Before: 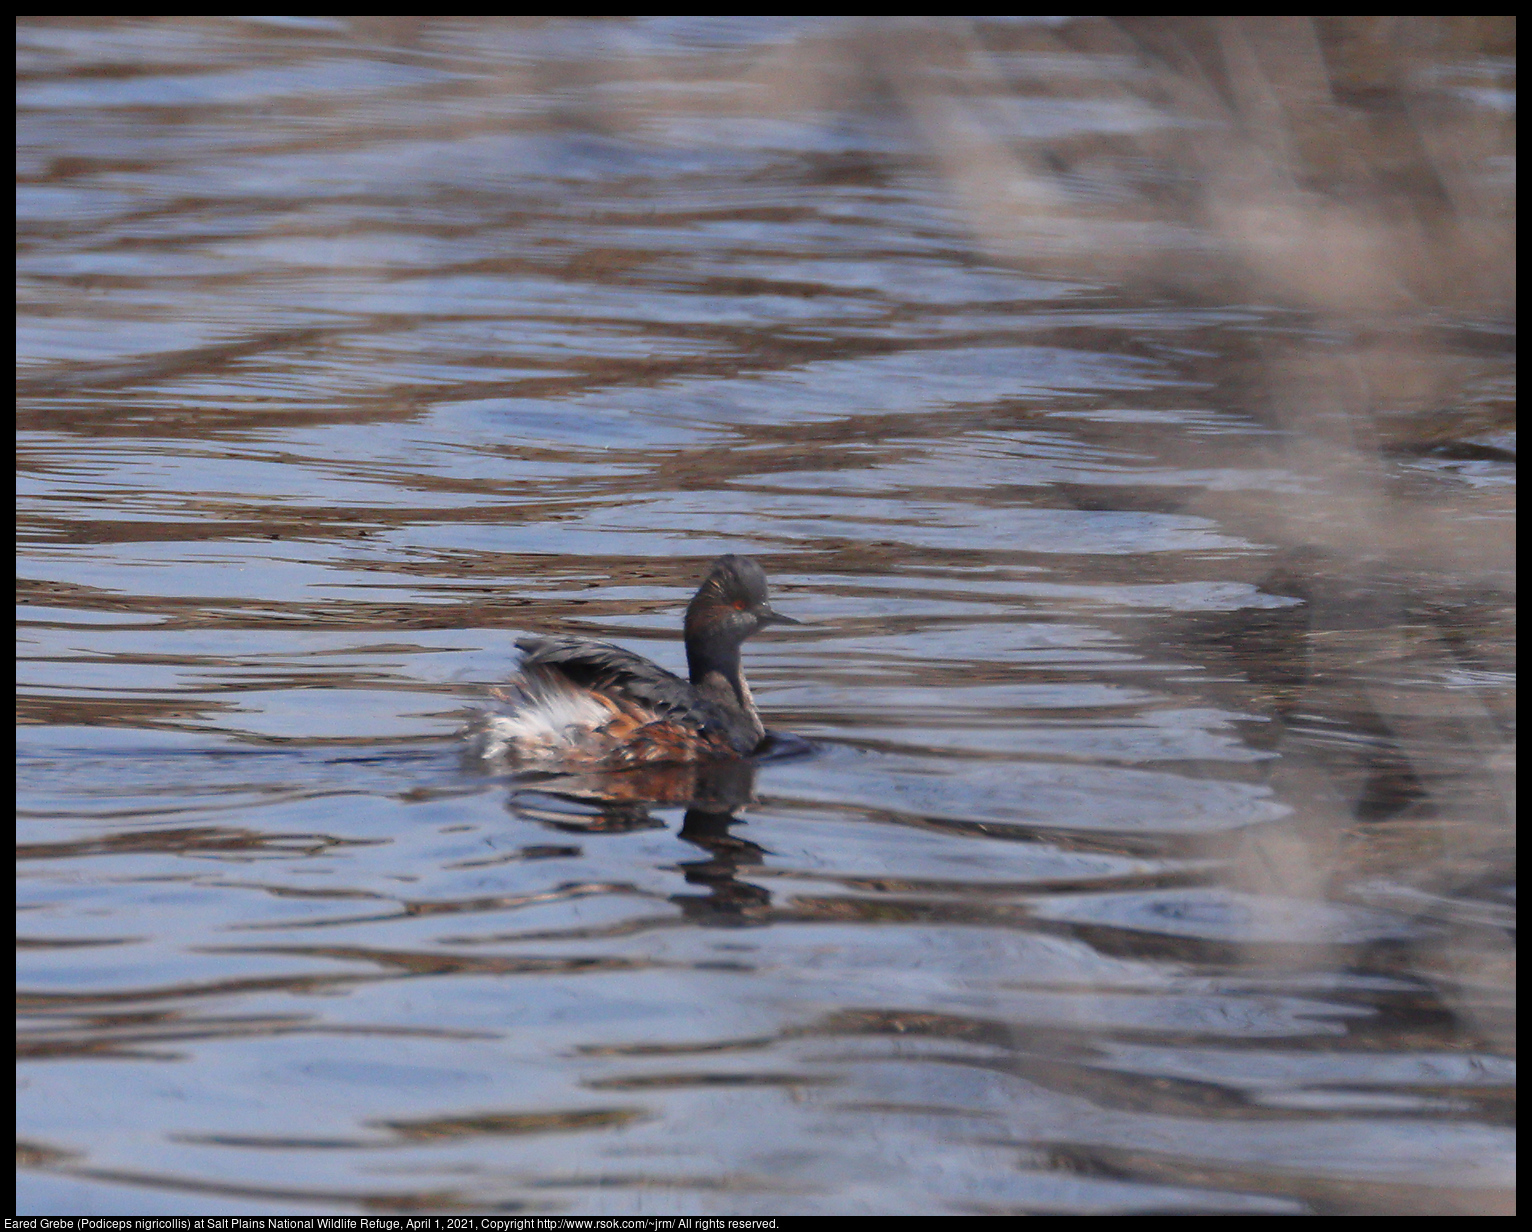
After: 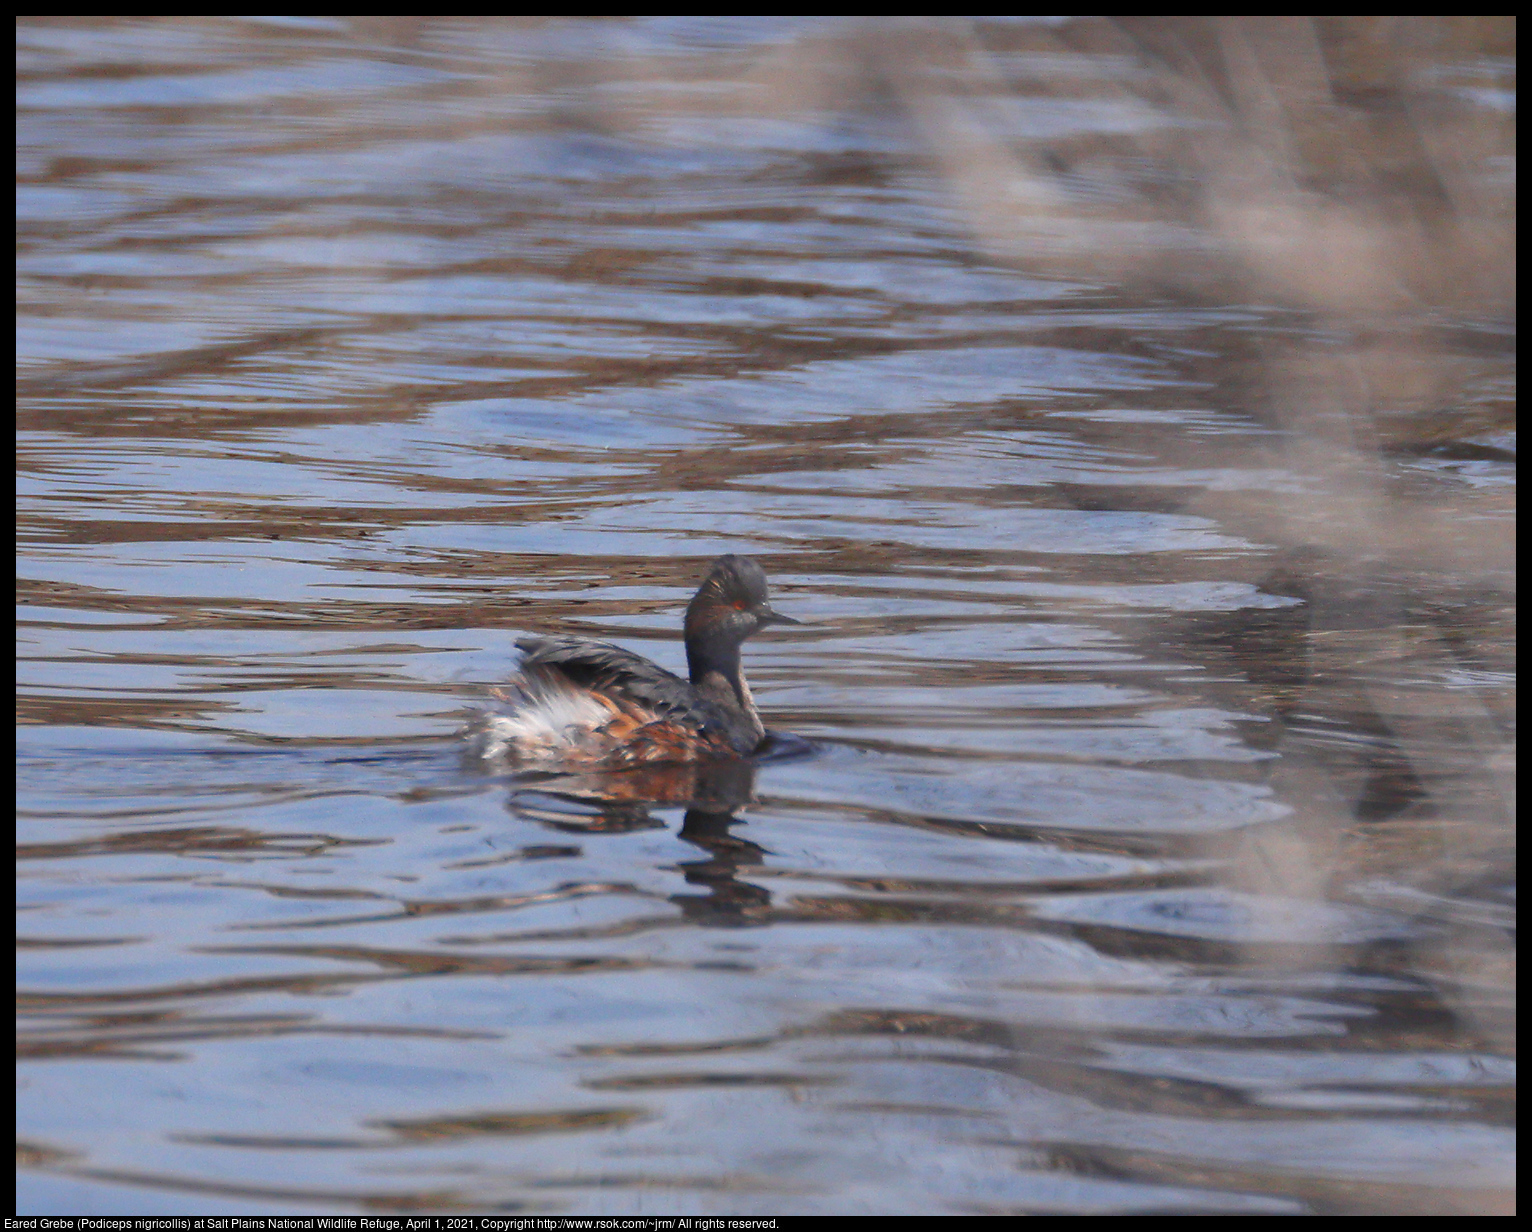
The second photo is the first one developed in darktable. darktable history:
exposure: exposure 0.208 EV, compensate highlight preservation false
shadows and highlights: shadows 58.41, highlights -59.99
